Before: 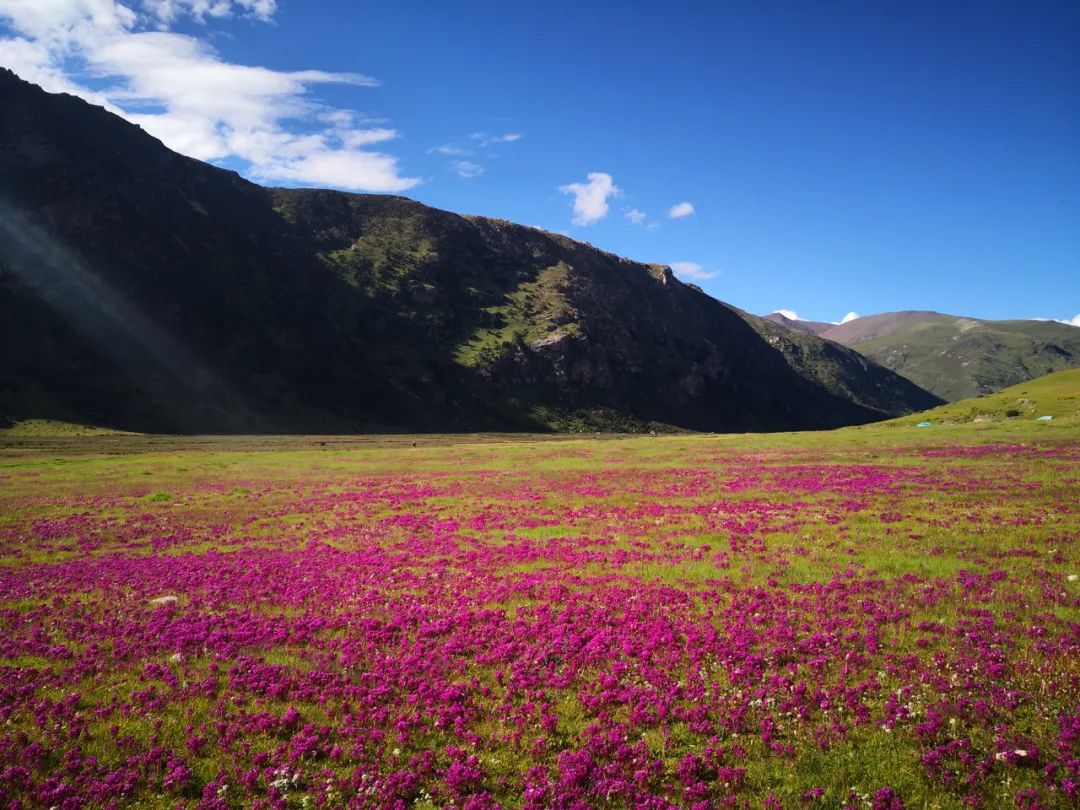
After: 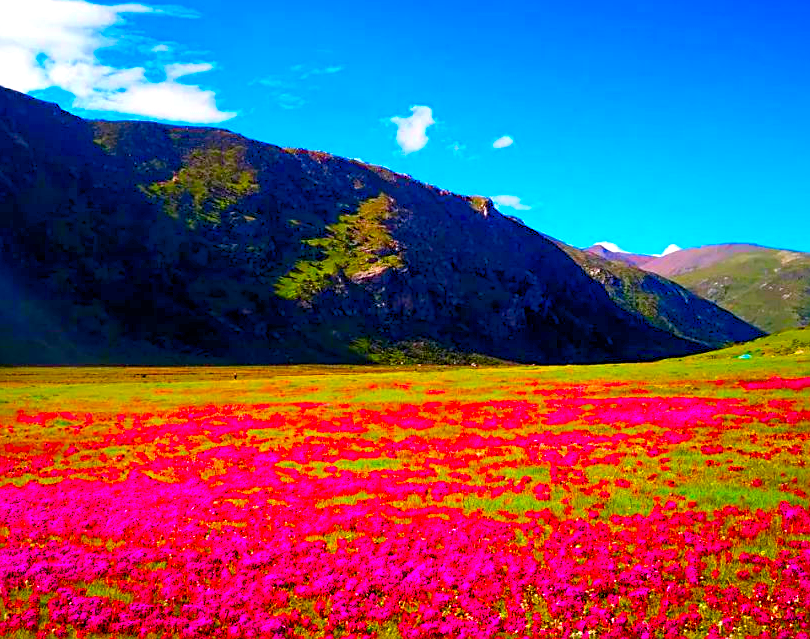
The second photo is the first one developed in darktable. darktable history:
exposure: black level correction 0.004, exposure 0.417 EV, compensate highlight preservation false
crop: left 16.664%, top 8.468%, right 8.324%, bottom 12.604%
color balance rgb: perceptual saturation grading › global saturation 44.837%, perceptual saturation grading › highlights -49.878%, perceptual saturation grading › shadows 29.912%, global vibrance 20%
color correction: highlights a* 1.59, highlights b* -1.78, saturation 2.48
sharpen: on, module defaults
